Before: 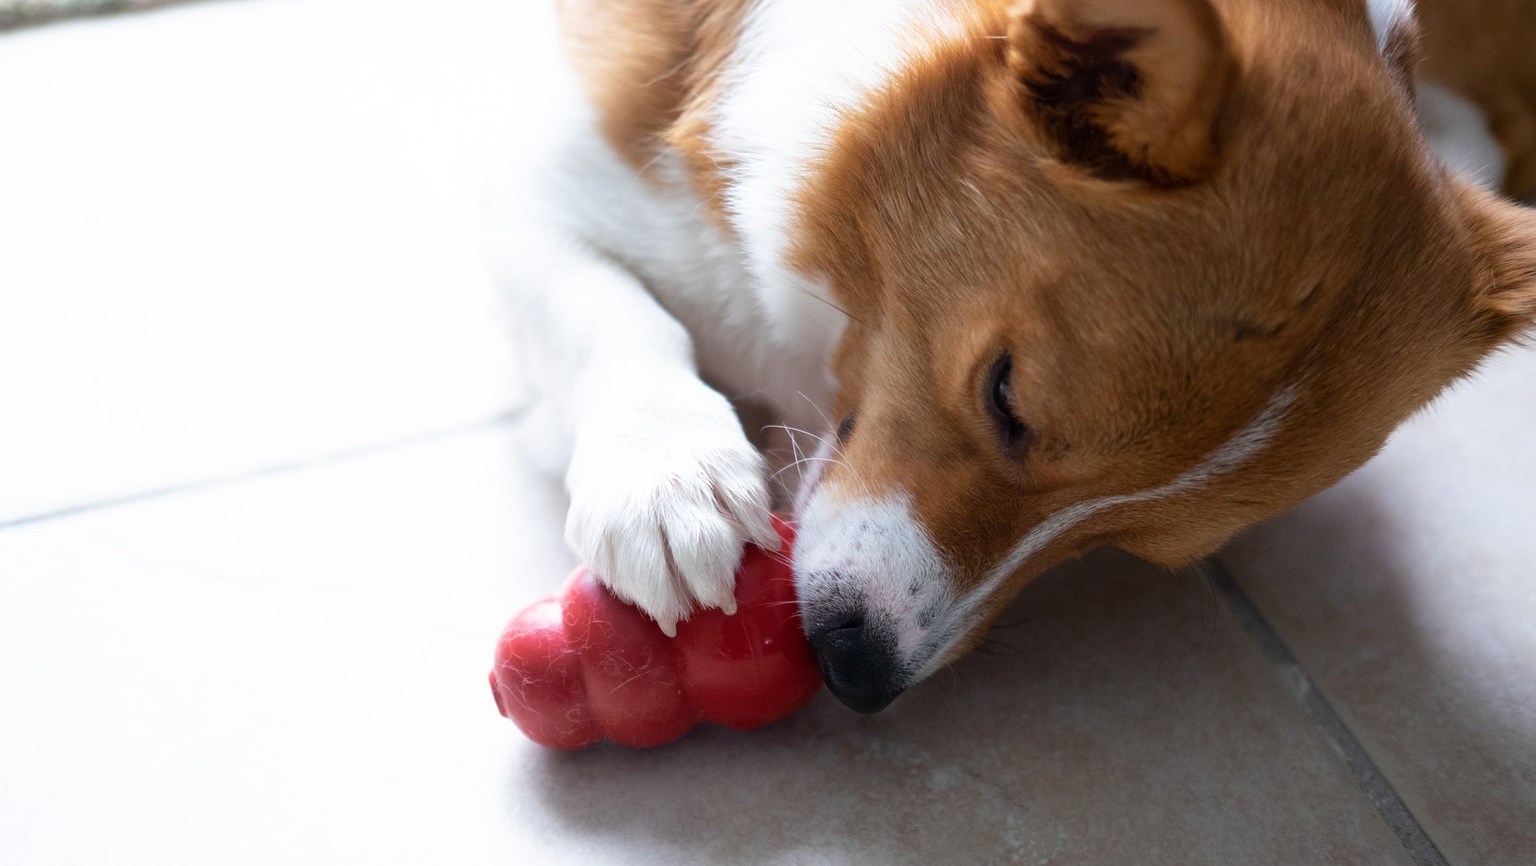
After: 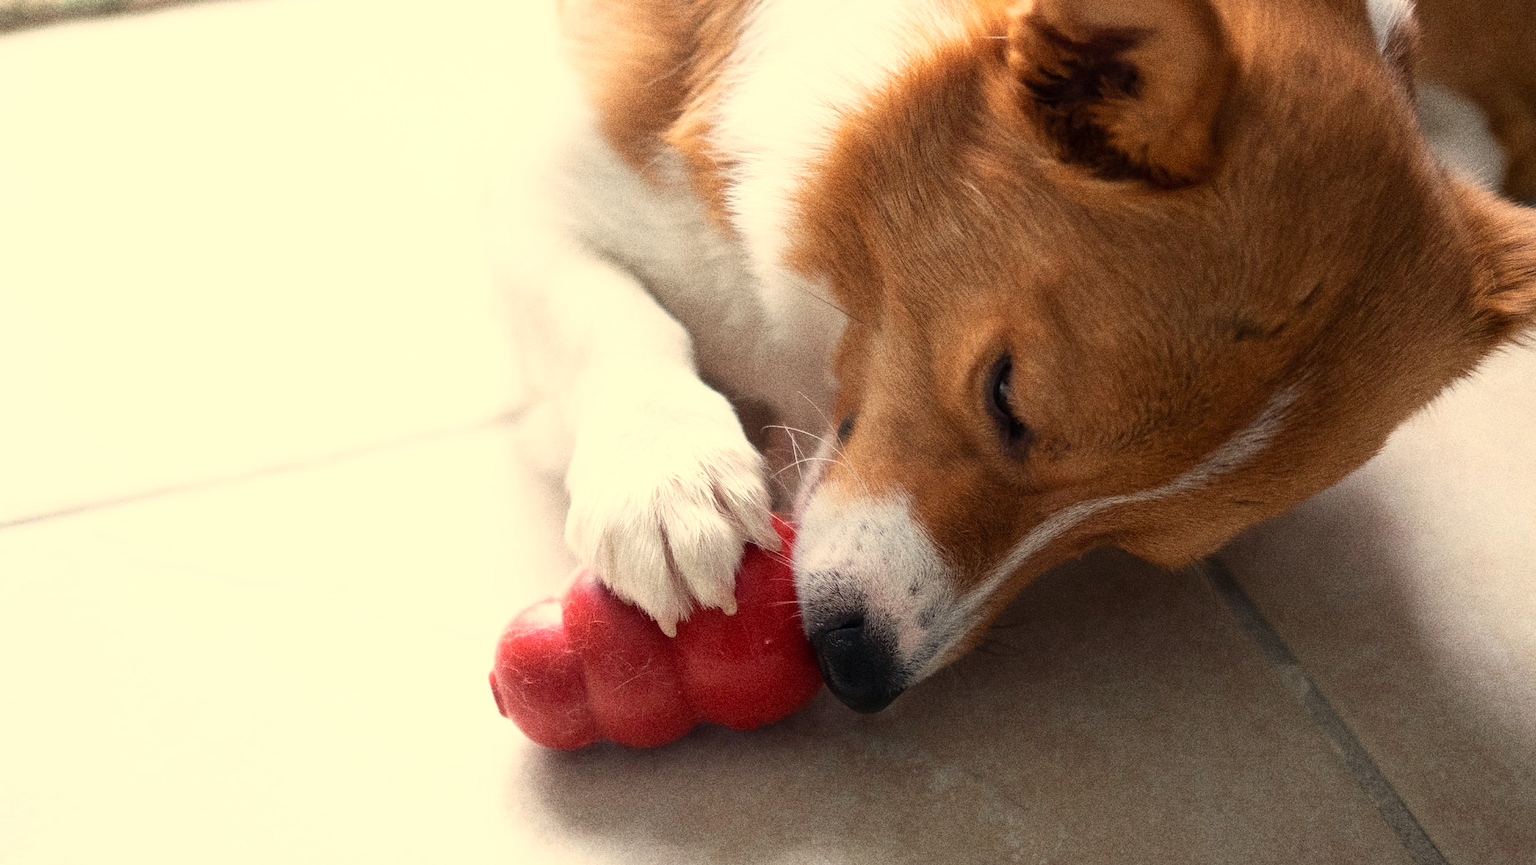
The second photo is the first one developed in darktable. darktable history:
white balance: red 1.123, blue 0.83
grain: coarseness 10.62 ISO, strength 55.56%
